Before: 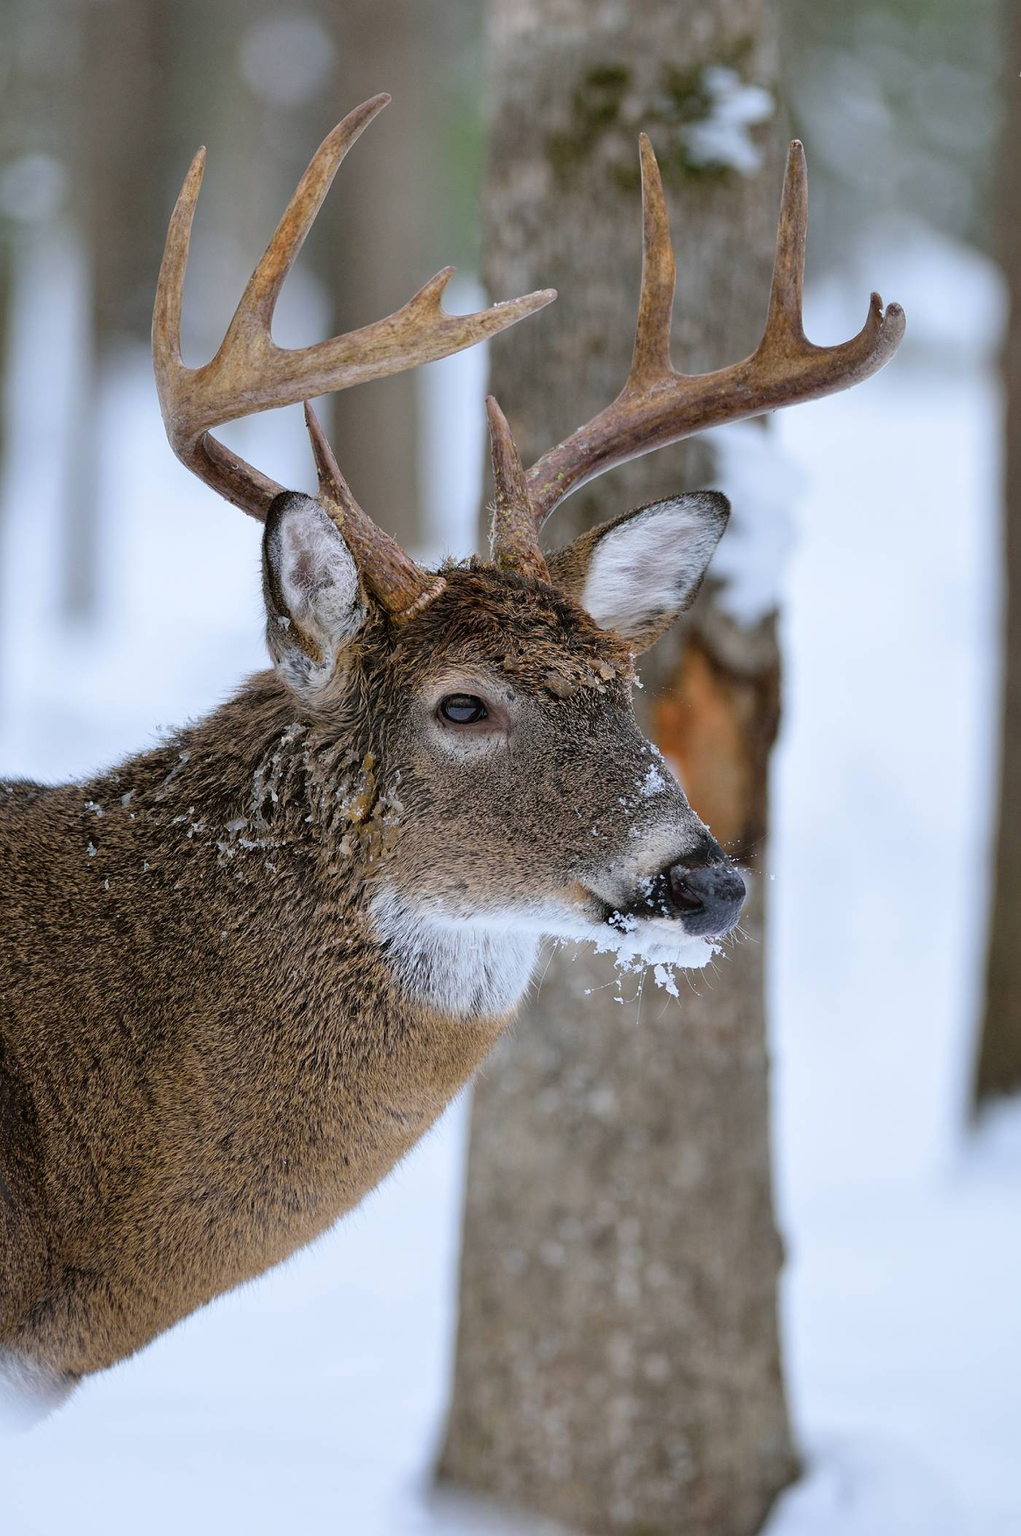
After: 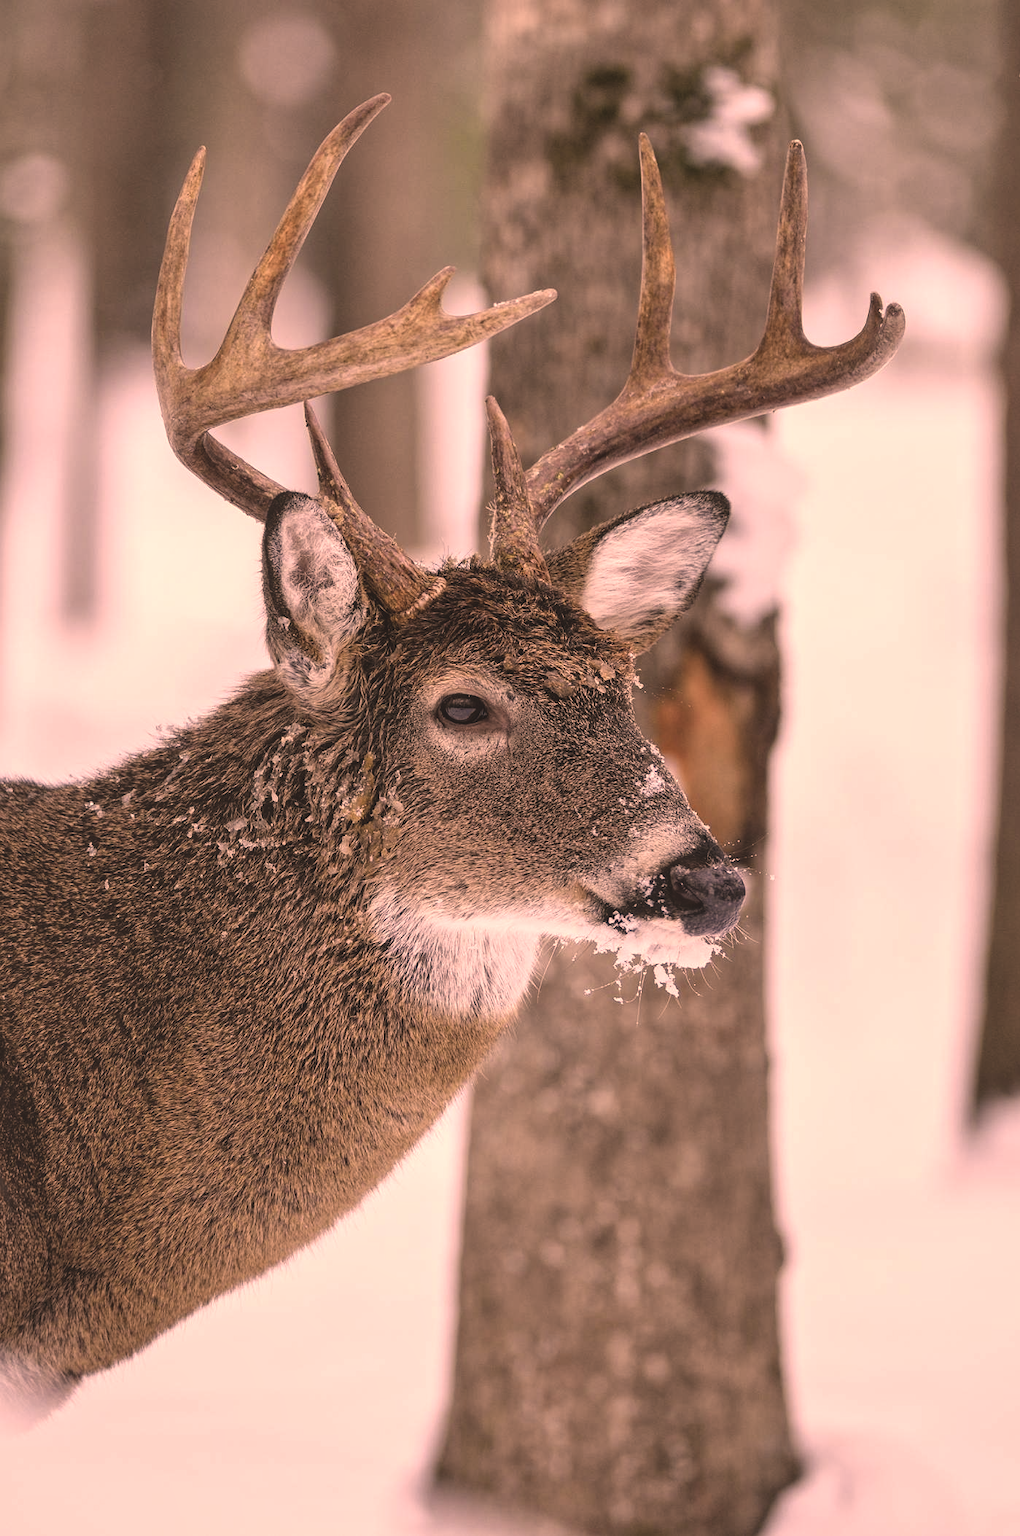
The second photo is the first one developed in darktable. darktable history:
exposure: black level correction -0.027, compensate exposure bias true, compensate highlight preservation false
color correction: highlights a* 39.48, highlights b* 39.84, saturation 0.687
local contrast: highlights 58%, detail 146%
